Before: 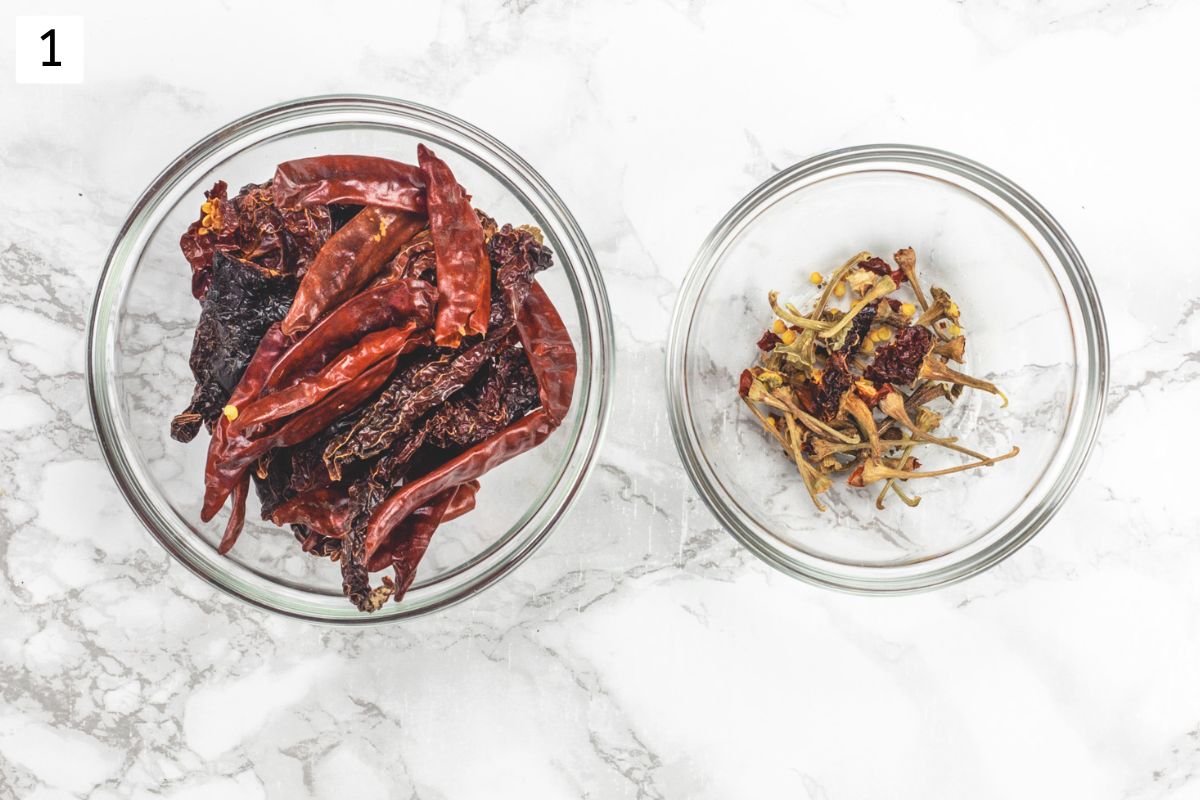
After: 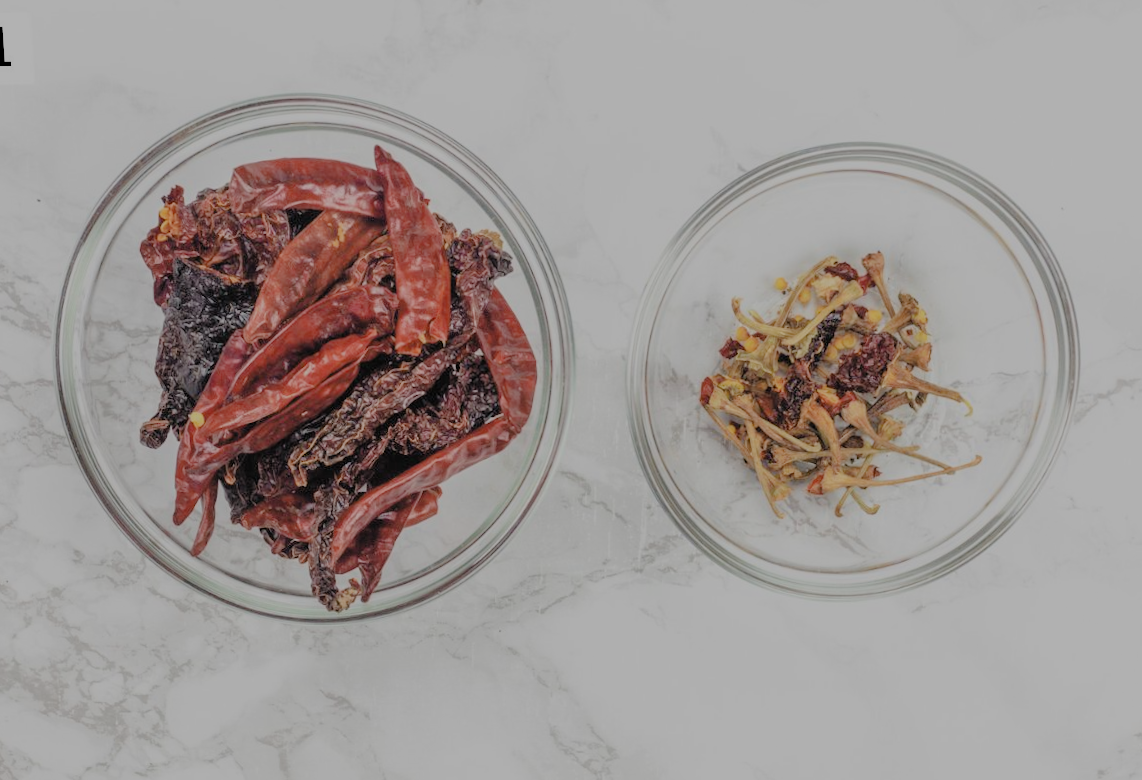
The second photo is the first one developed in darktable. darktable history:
rotate and perspective: rotation 0.074°, lens shift (vertical) 0.096, lens shift (horizontal) -0.041, crop left 0.043, crop right 0.952, crop top 0.024, crop bottom 0.979
filmic rgb: black relative exposure -4.42 EV, white relative exposure 6.58 EV, hardness 1.85, contrast 0.5
